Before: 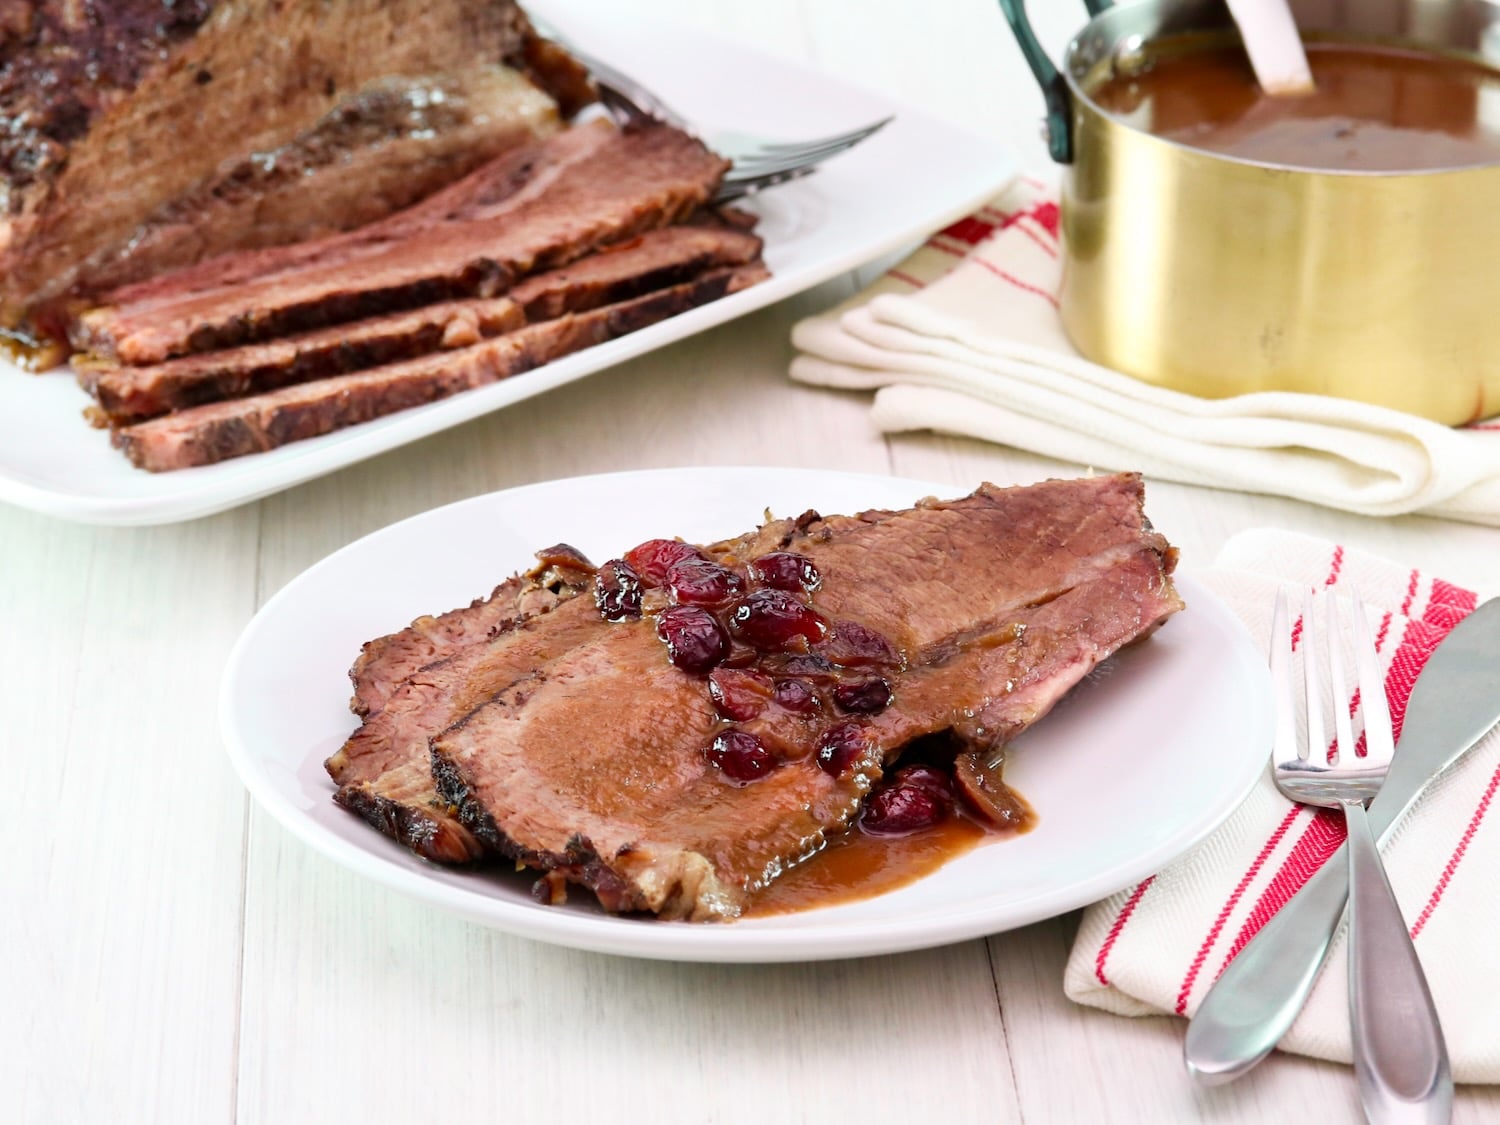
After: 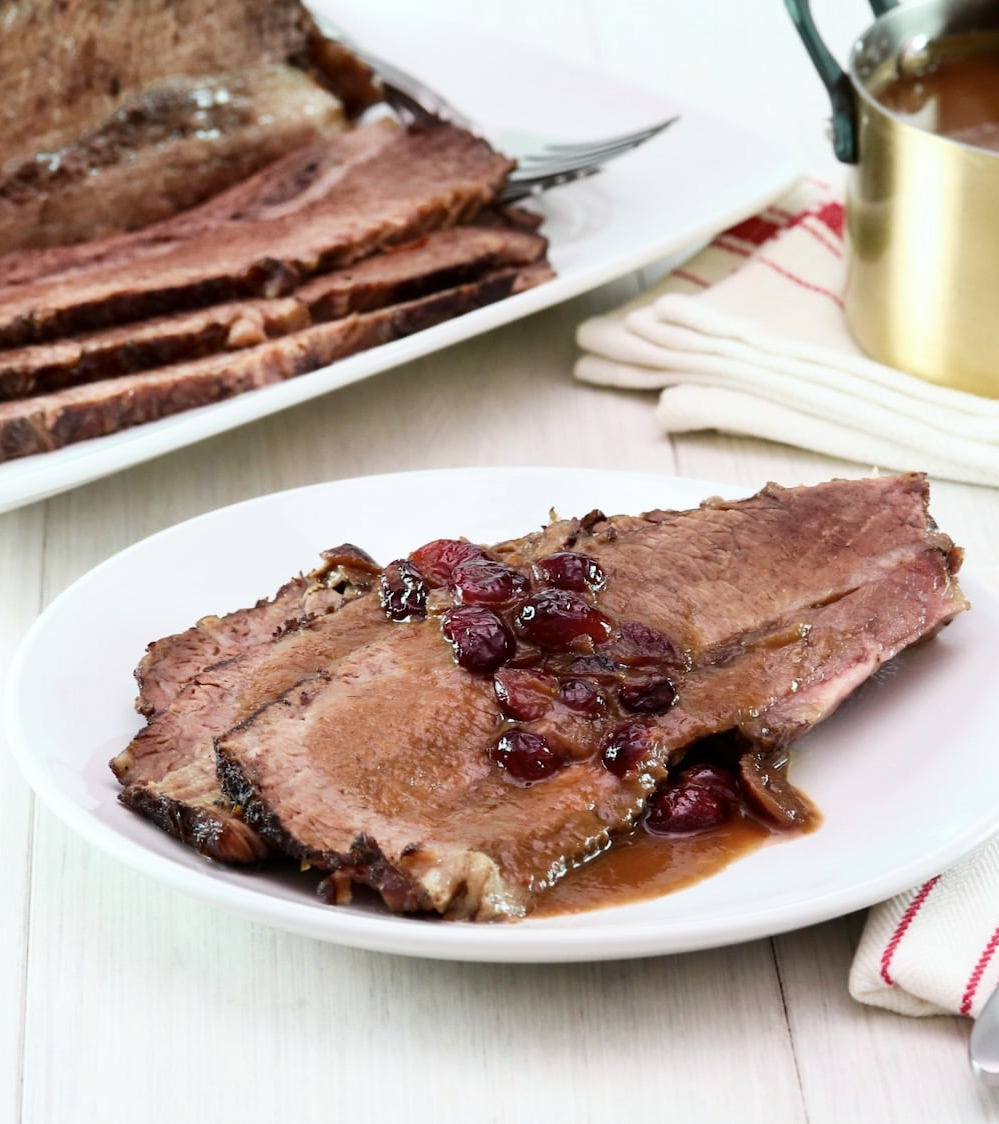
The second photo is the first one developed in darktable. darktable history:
white balance: red 0.978, blue 0.999
crop and rotate: left 14.436%, right 18.898%
contrast brightness saturation: contrast 0.11, saturation -0.17
